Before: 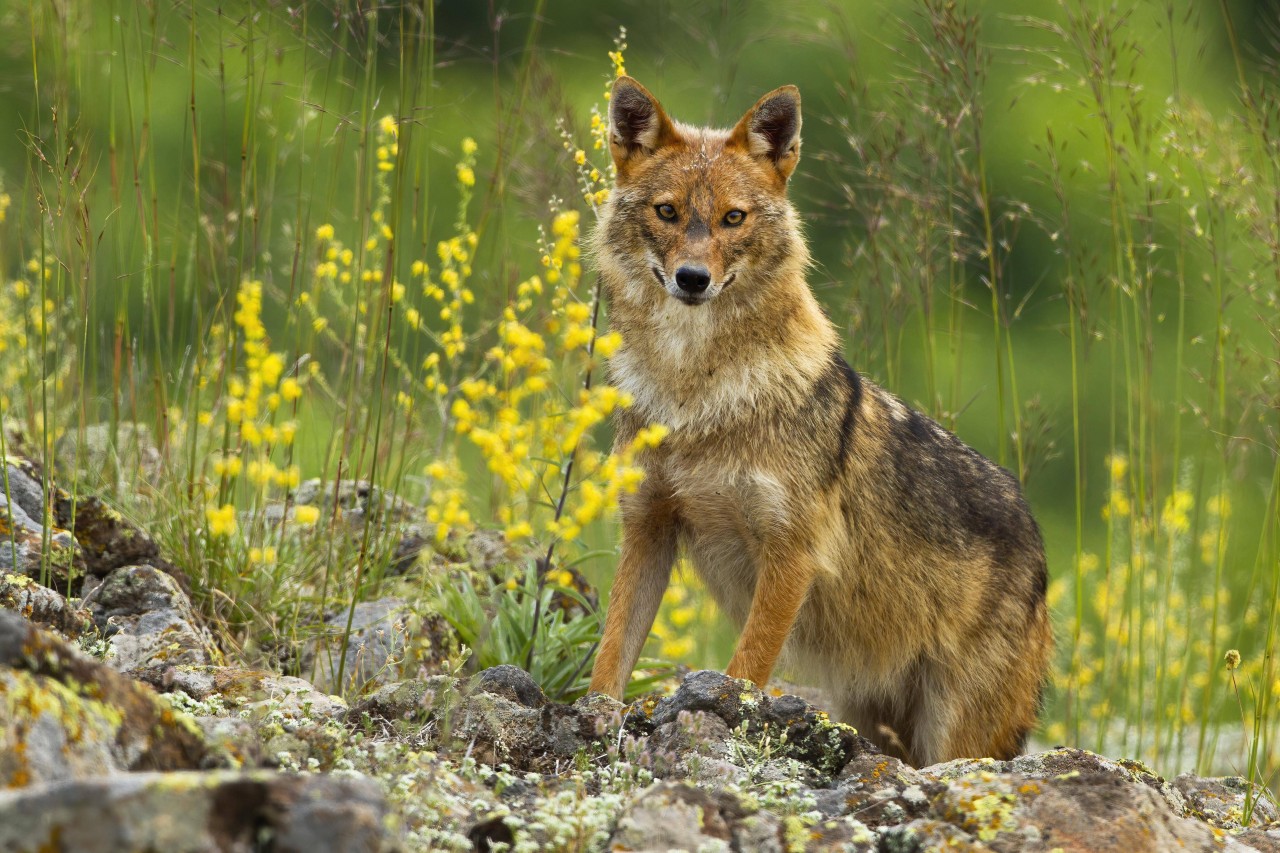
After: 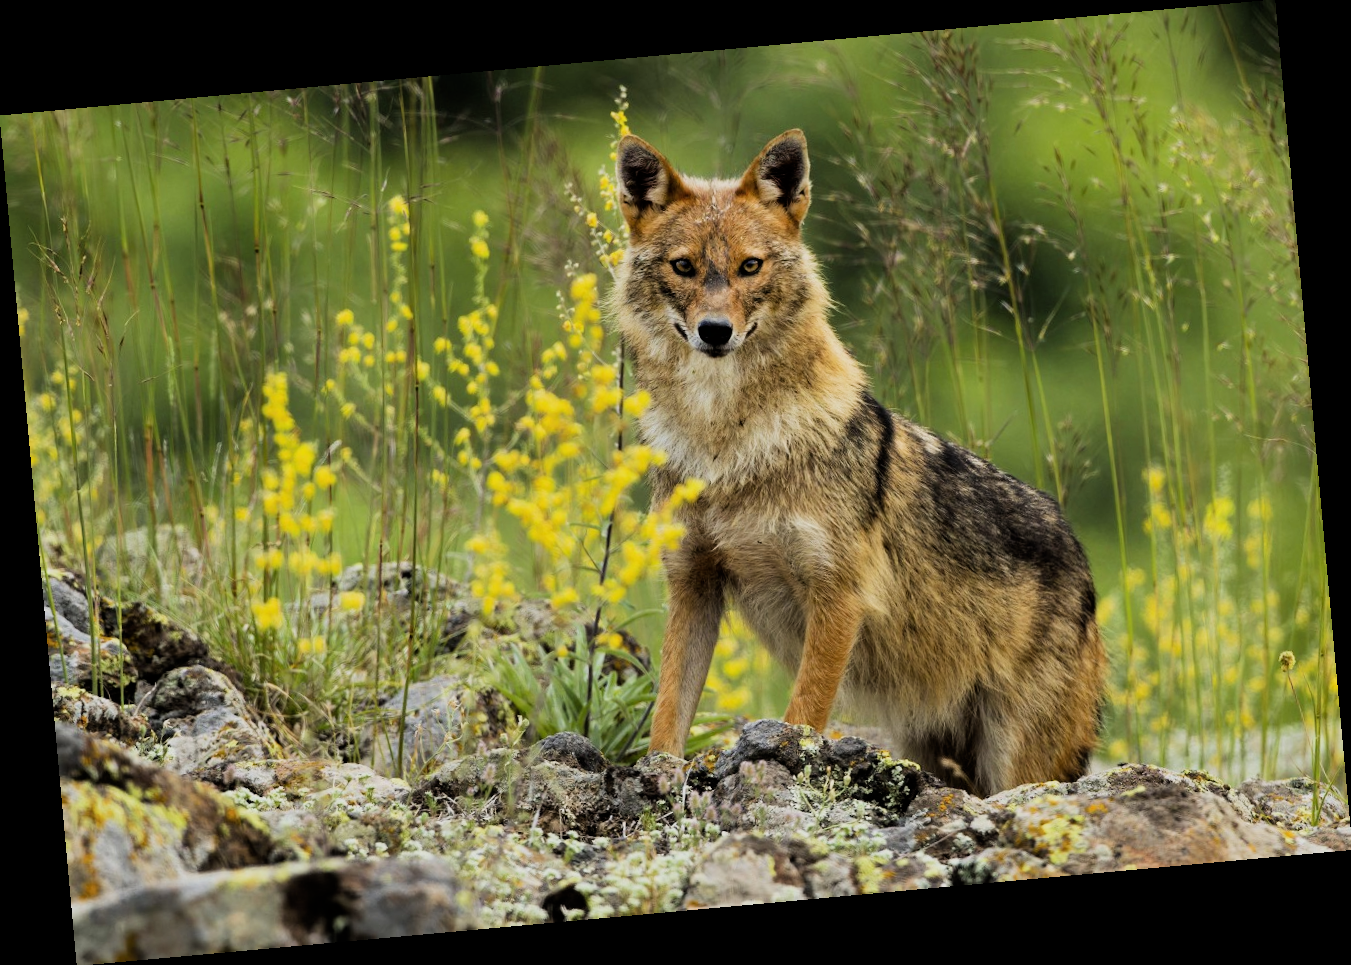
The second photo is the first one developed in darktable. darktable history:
rotate and perspective: rotation -5.2°, automatic cropping off
contrast equalizer: y [[0.5 ×6], [0.5 ×6], [0.5, 0.5, 0.501, 0.545, 0.707, 0.863], [0 ×6], [0 ×6]]
filmic rgb: black relative exposure -5 EV, hardness 2.88, contrast 1.3
